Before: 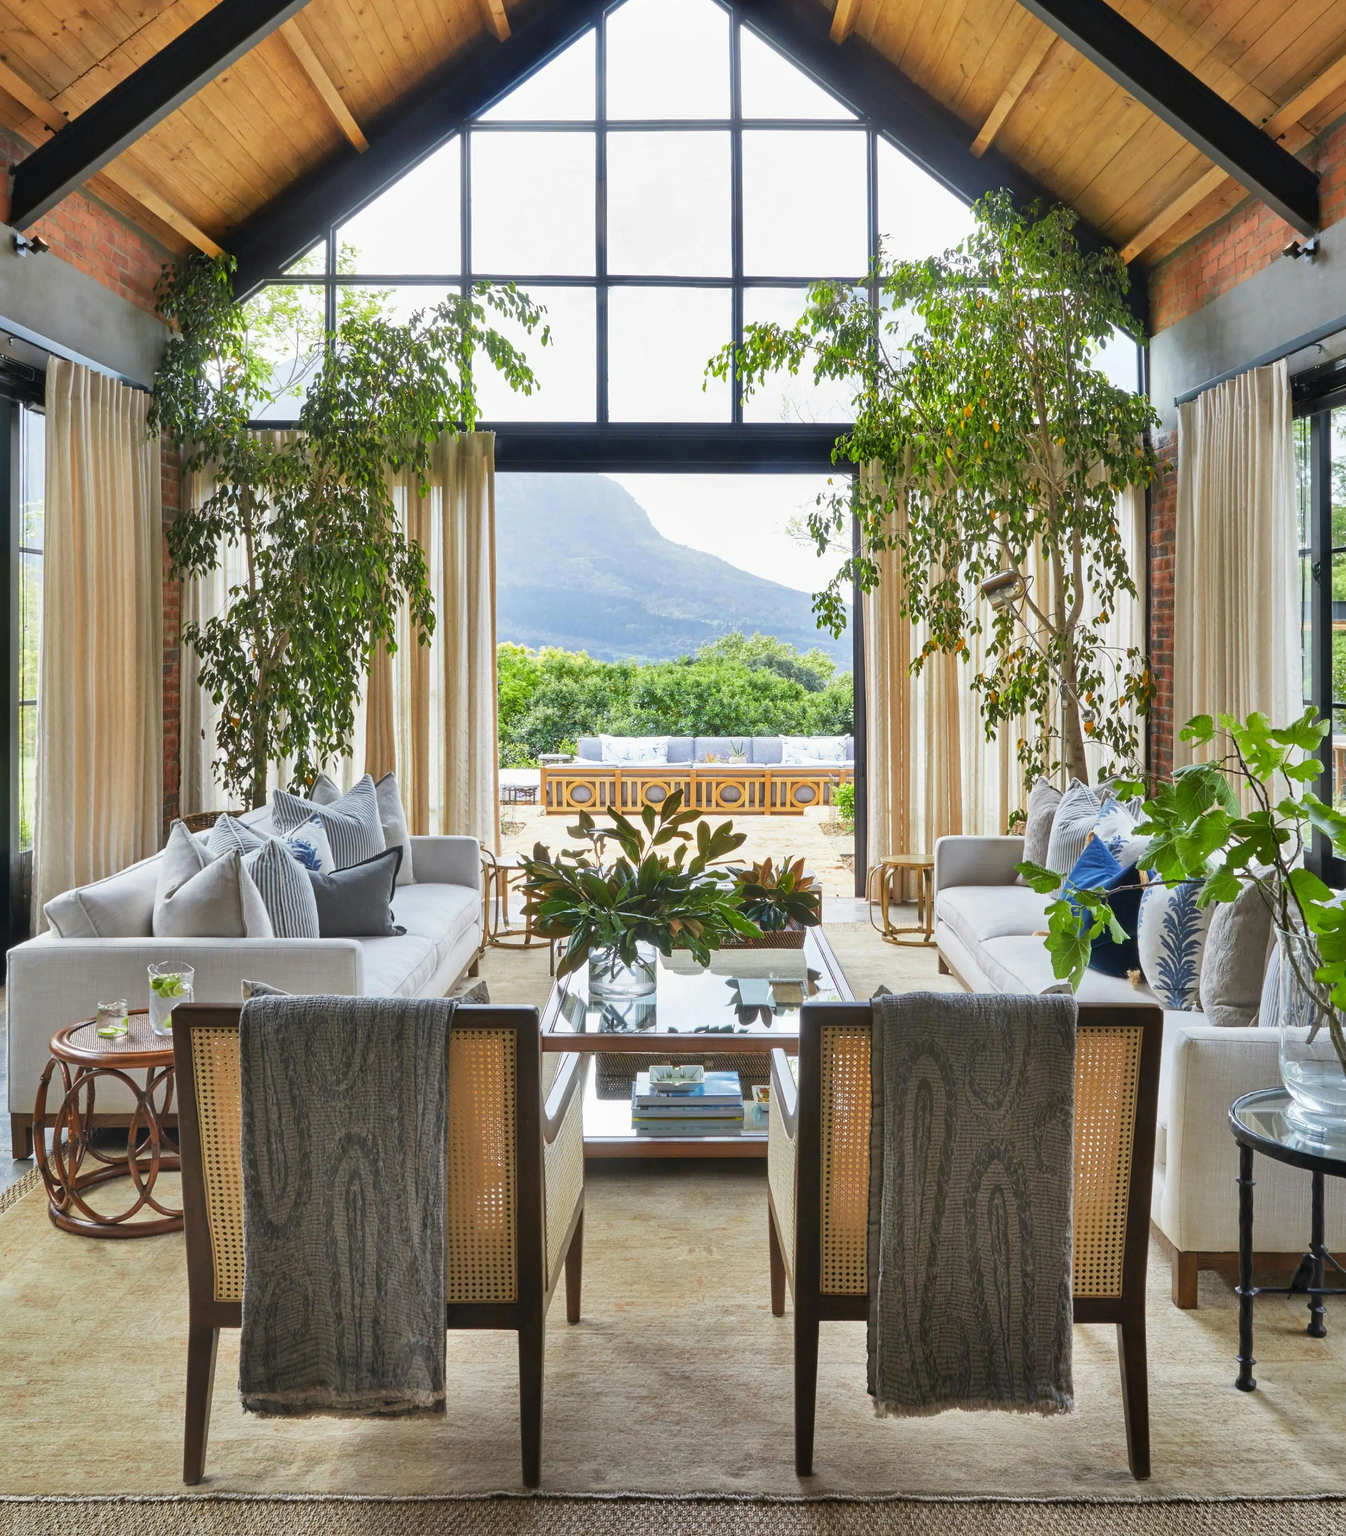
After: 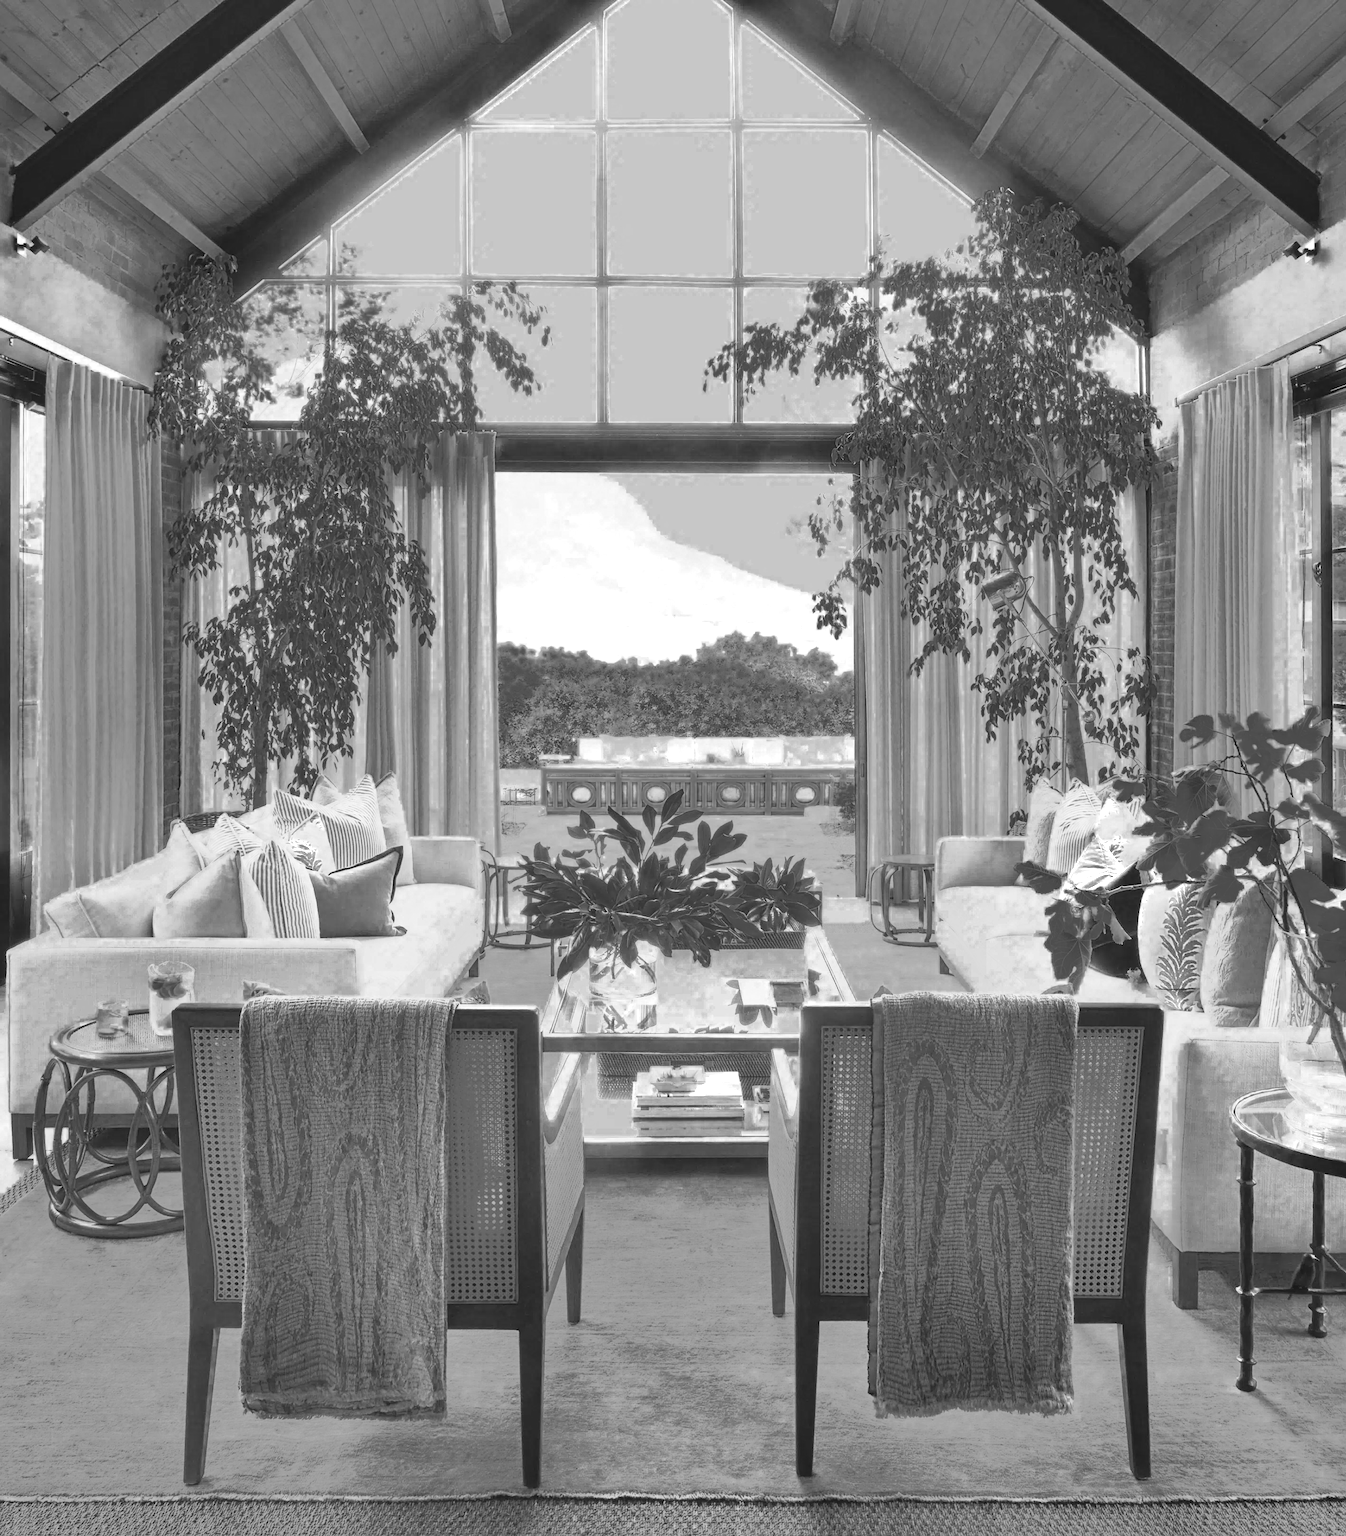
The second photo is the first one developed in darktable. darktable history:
exposure: black level correction 0, exposure 0.7 EV, compensate exposure bias true, compensate highlight preservation false
tone curve: curves: ch0 [(0, 0) (0.105, 0.068) (0.195, 0.162) (0.283, 0.283) (0.384, 0.404) (0.485, 0.531) (0.638, 0.681) (0.795, 0.879) (1, 0.977)]; ch1 [(0, 0) (0.161, 0.092) (0.35, 0.33) (0.379, 0.401) (0.456, 0.469) (0.504, 0.501) (0.512, 0.523) (0.58, 0.597) (0.635, 0.646) (1, 1)]; ch2 [(0, 0) (0.371, 0.362) (0.437, 0.437) (0.5, 0.5) (0.53, 0.523) (0.56, 0.58) (0.622, 0.606) (1, 1)], color space Lab, independent channels, preserve colors none
color balance: lift [1.006, 0.985, 1.002, 1.015], gamma [1, 0.953, 1.008, 1.047], gain [1.076, 1.13, 1.004, 0.87]
color zones: curves: ch0 [(0.287, 0.048) (0.493, 0.484) (0.737, 0.816)]; ch1 [(0, 0) (0.143, 0) (0.286, 0) (0.429, 0) (0.571, 0) (0.714, 0) (0.857, 0)]
sharpen: amount 0.2
